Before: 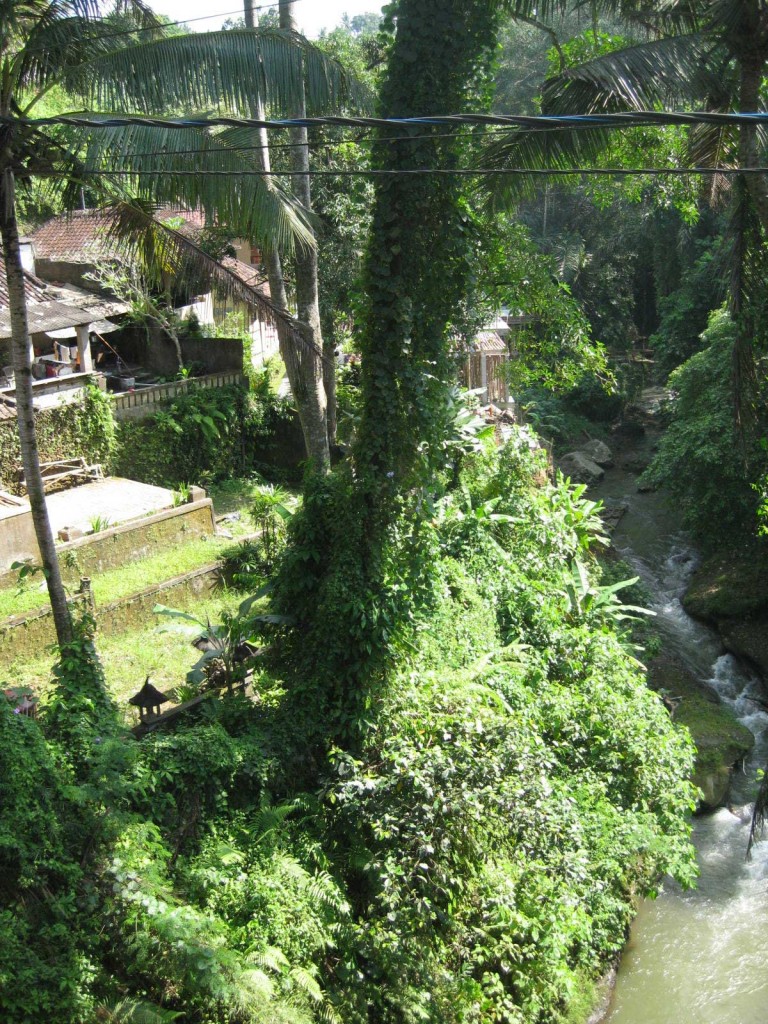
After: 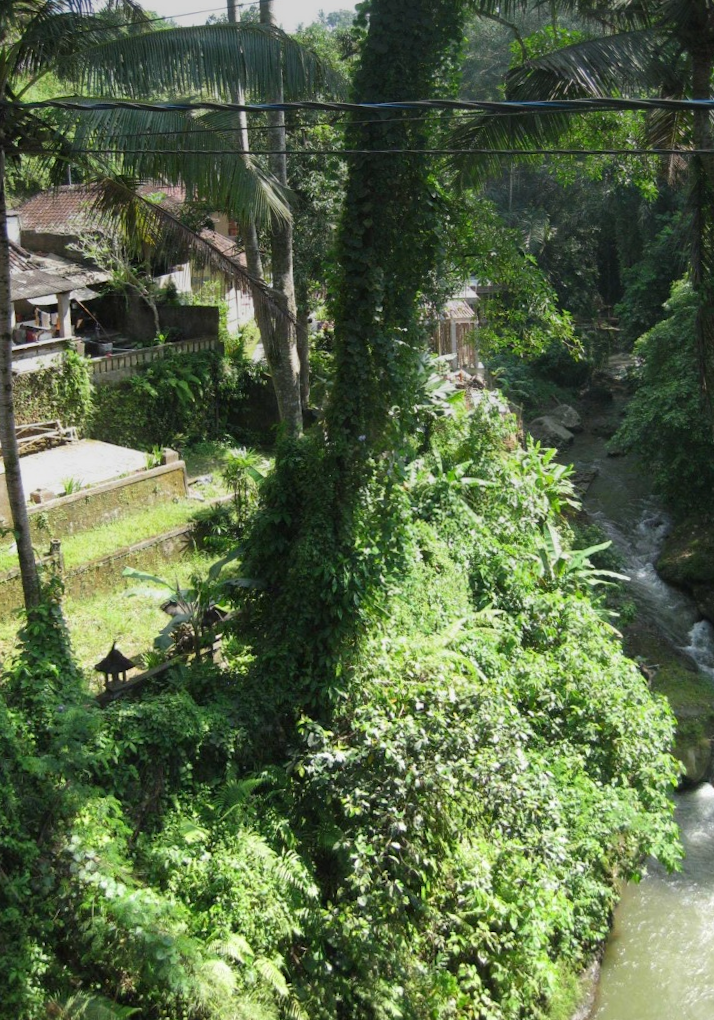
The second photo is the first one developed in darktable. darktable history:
rotate and perspective: rotation 0.215°, lens shift (vertical) -0.139, crop left 0.069, crop right 0.939, crop top 0.002, crop bottom 0.996
graduated density: on, module defaults
